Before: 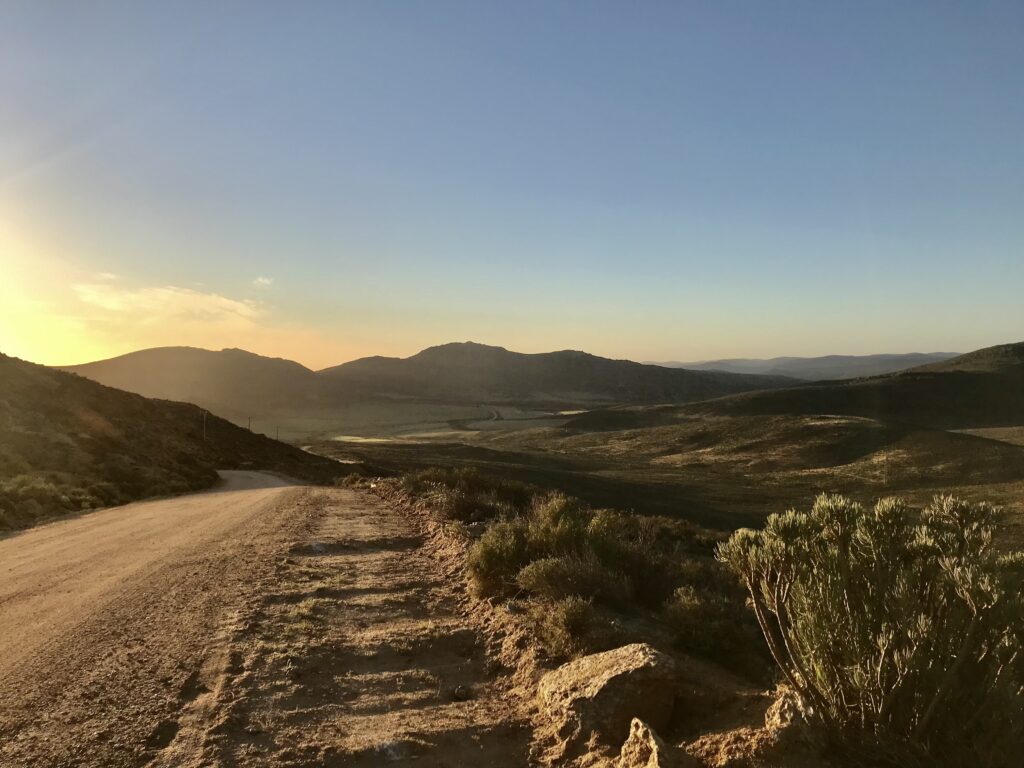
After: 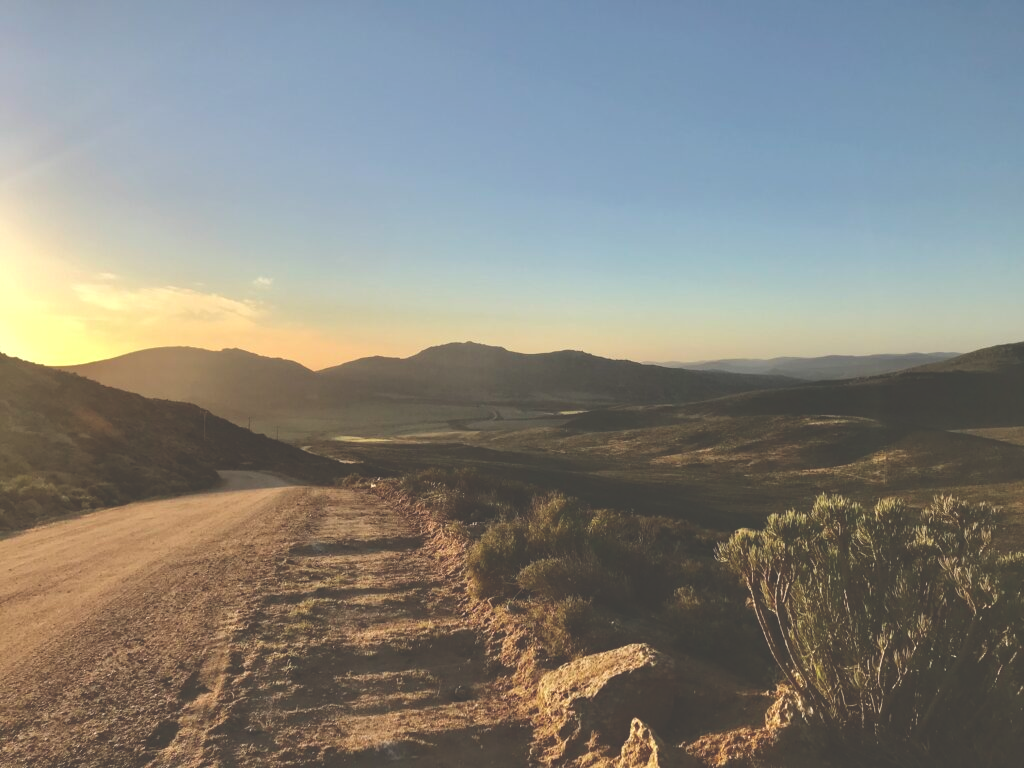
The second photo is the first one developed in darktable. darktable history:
exposure: black level correction -0.041, exposure 0.061 EV, compensate highlight preservation false
